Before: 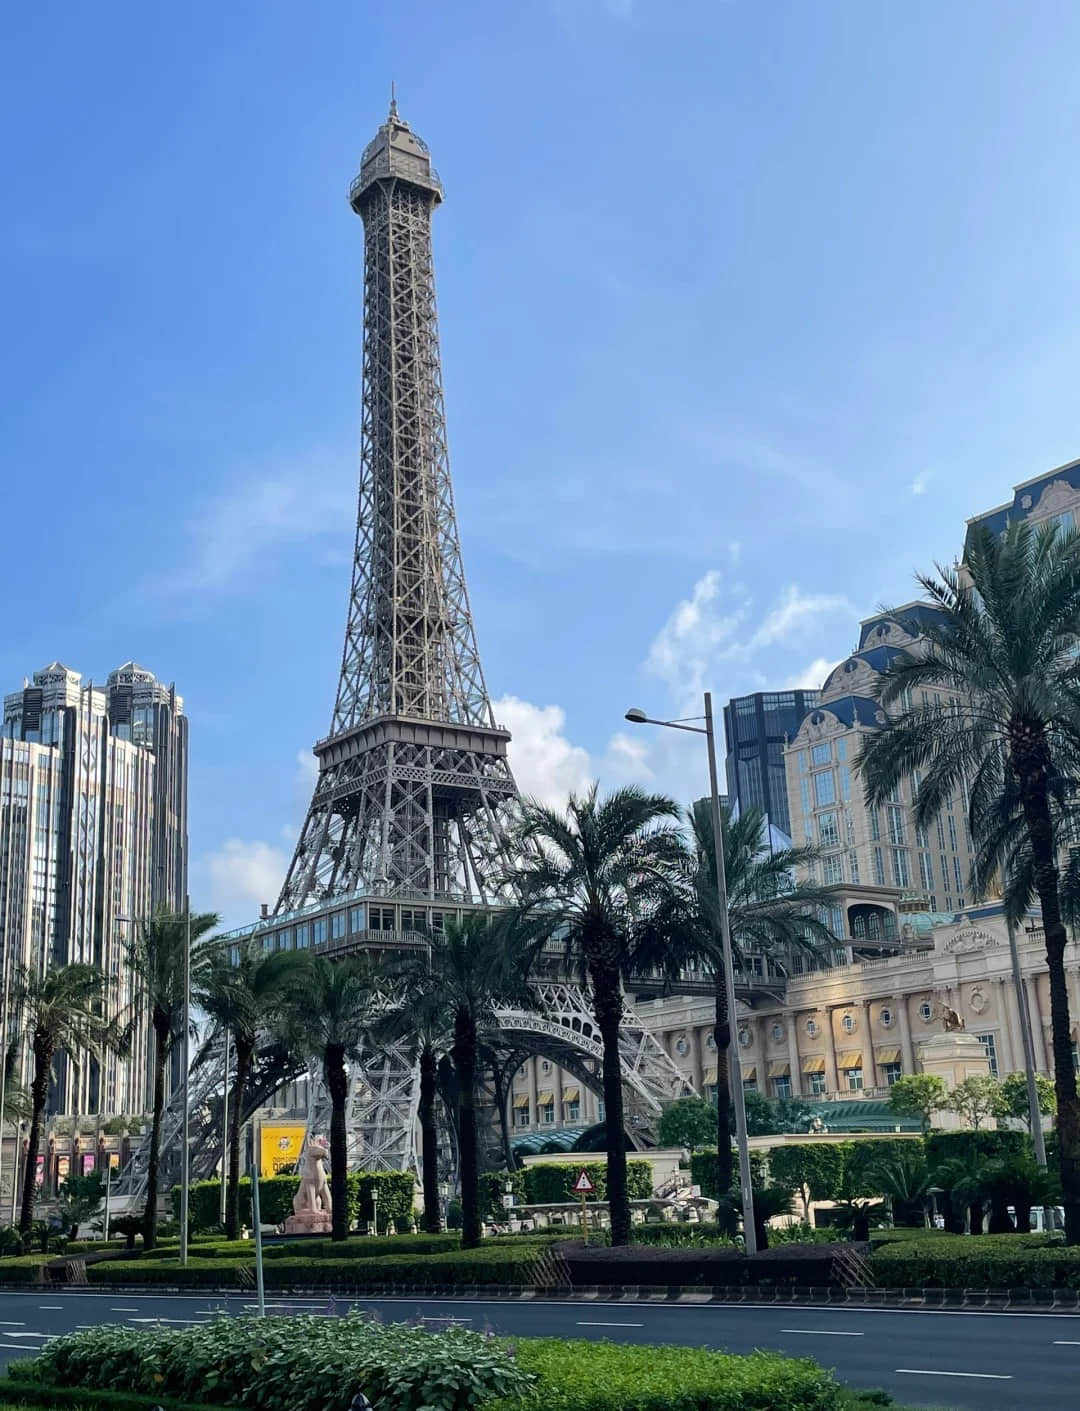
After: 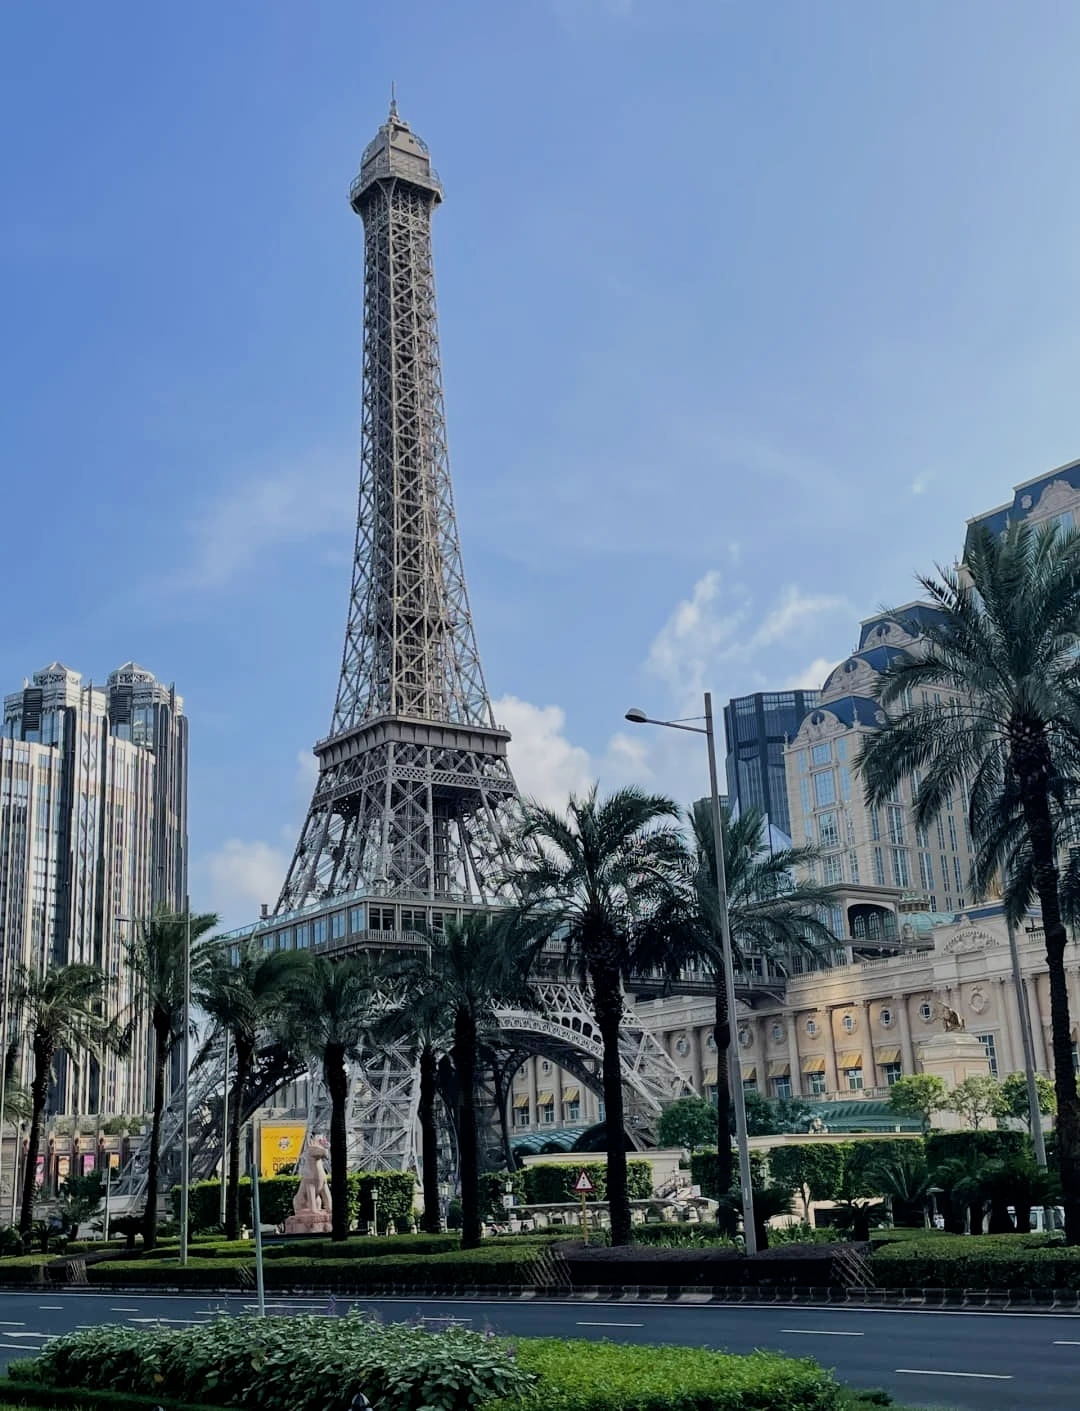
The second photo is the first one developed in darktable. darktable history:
filmic rgb: black relative exposure -8.02 EV, white relative exposure 4.04 EV, threshold 2.94 EV, hardness 4.21, iterations of high-quality reconstruction 0, enable highlight reconstruction true
